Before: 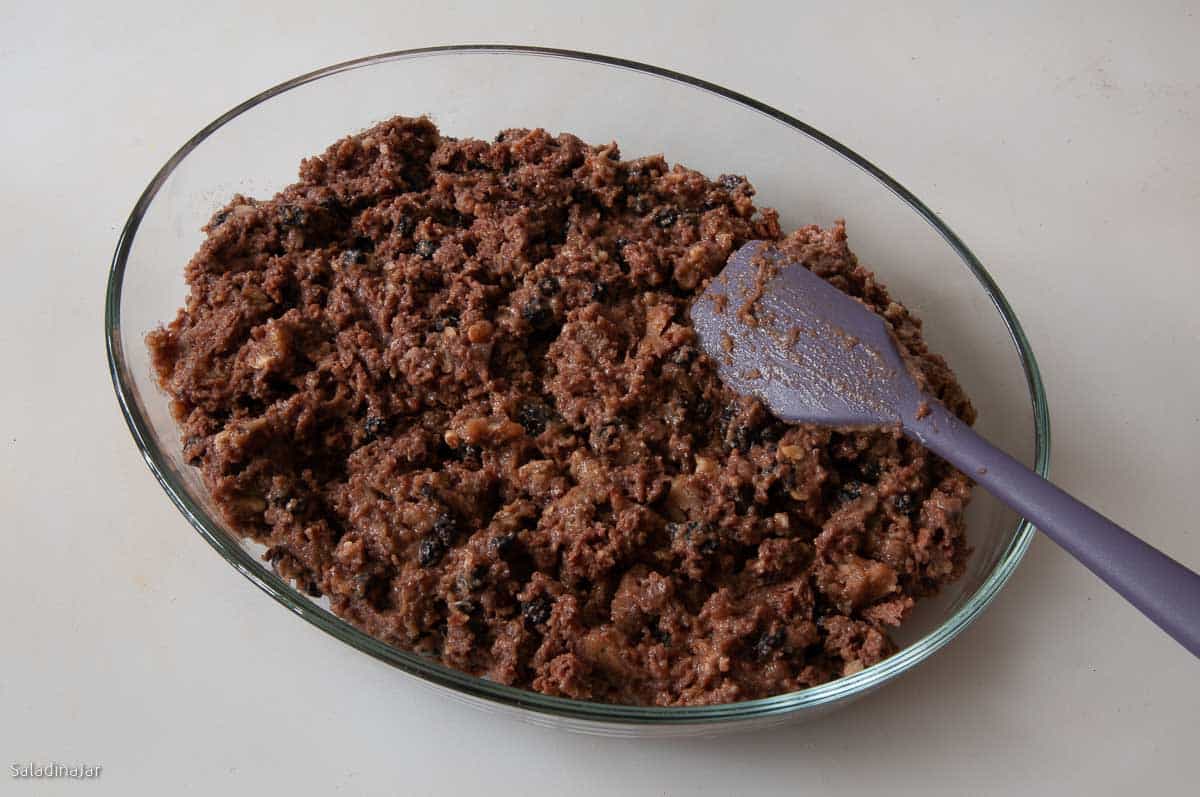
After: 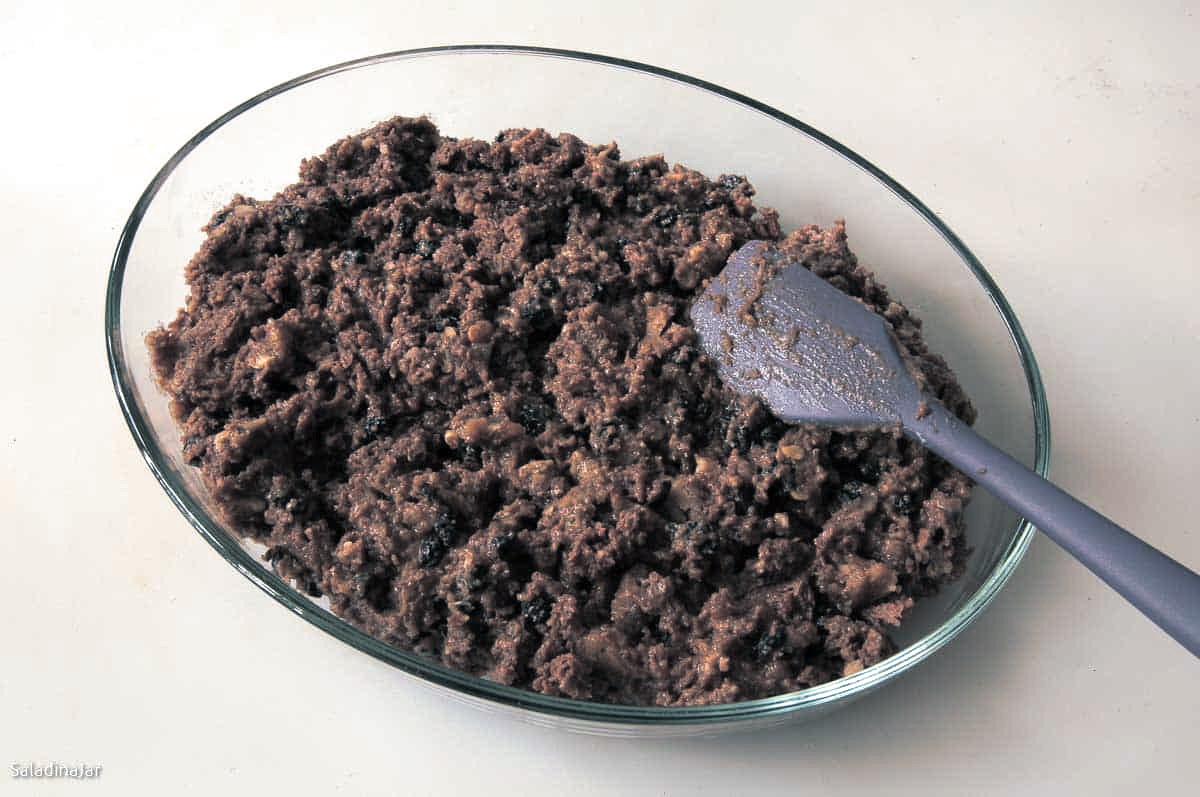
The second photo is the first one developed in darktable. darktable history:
split-toning: shadows › hue 205.2°, shadows › saturation 0.29, highlights › hue 50.4°, highlights › saturation 0.38, balance -49.9
exposure: exposure 0.6 EV, compensate highlight preservation false
